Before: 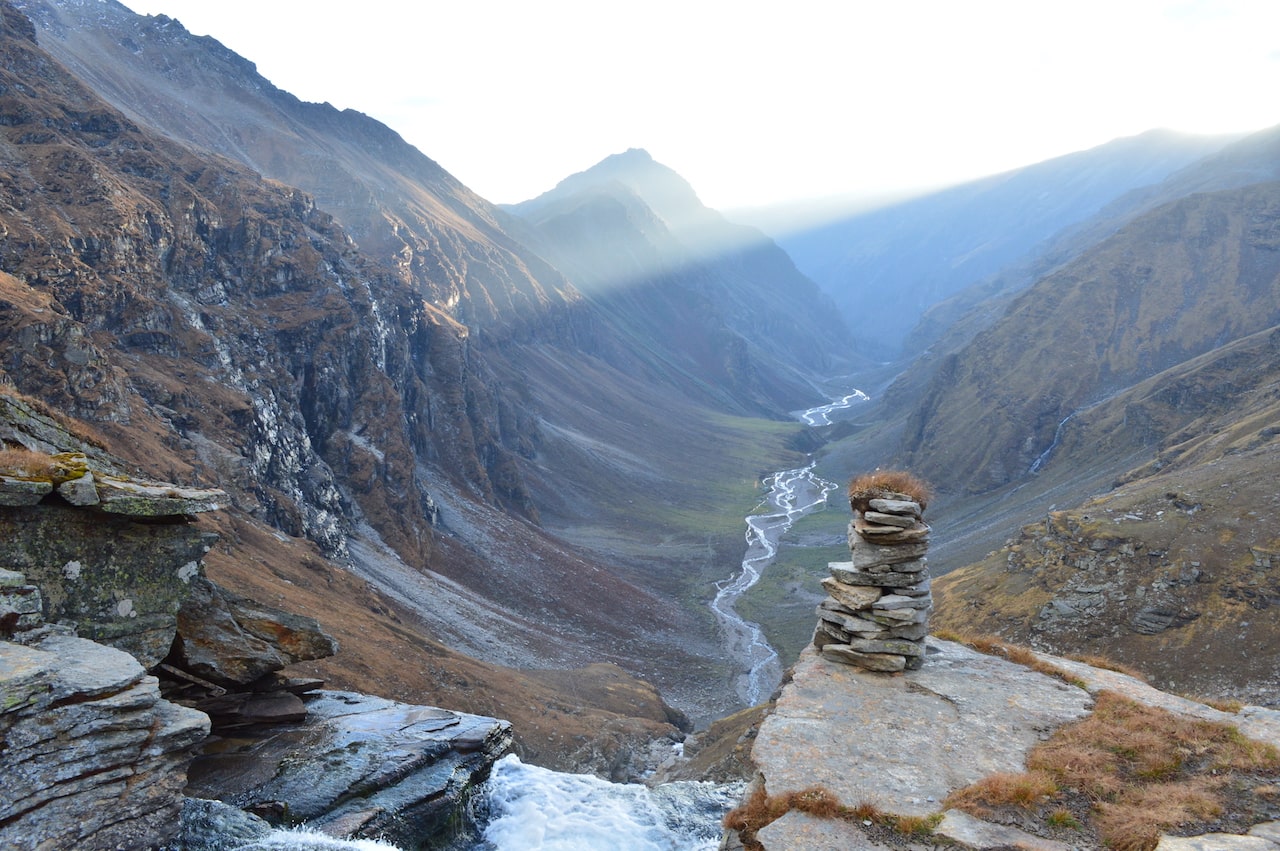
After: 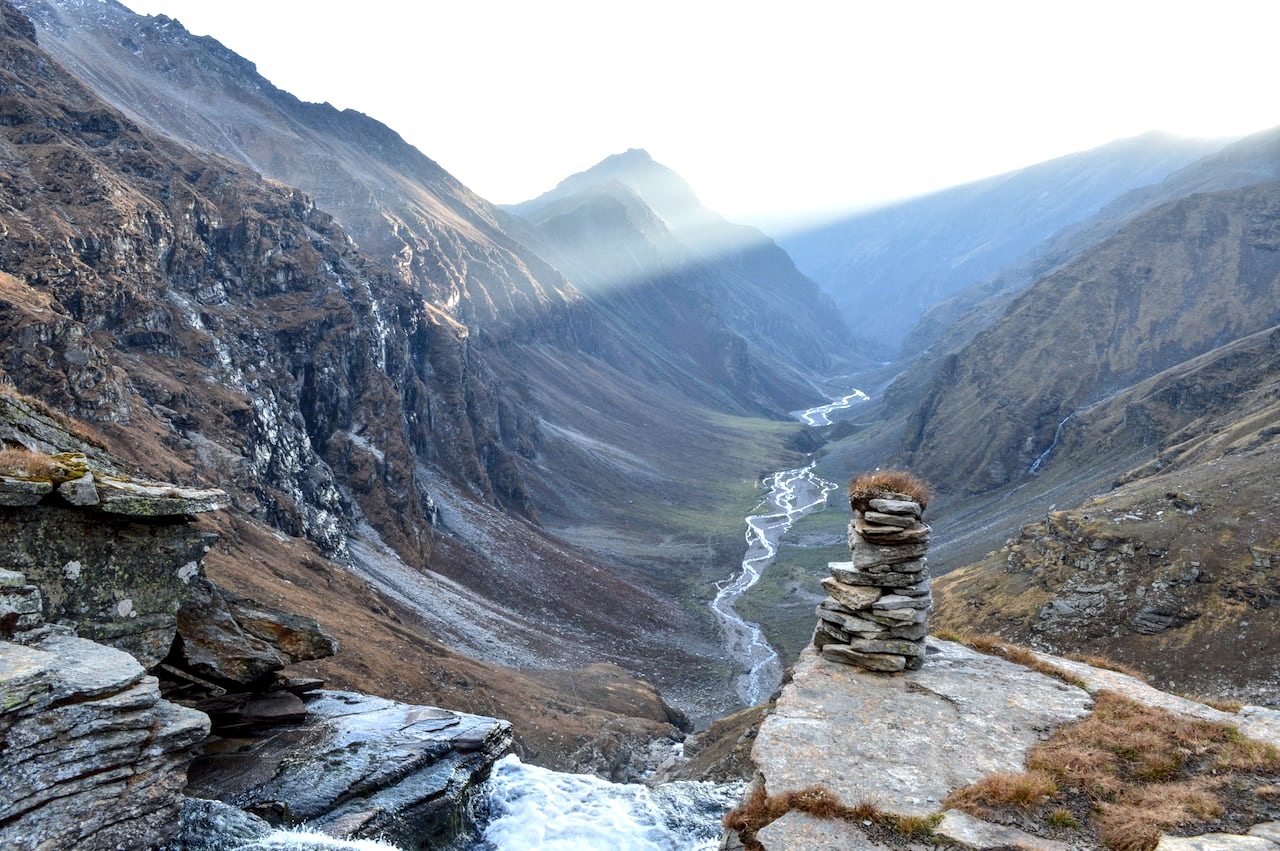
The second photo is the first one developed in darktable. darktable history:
local contrast: highlights 60%, shadows 60%, detail 160%
exposure: black level correction -0.003, exposure 0.04 EV, compensate highlight preservation false
